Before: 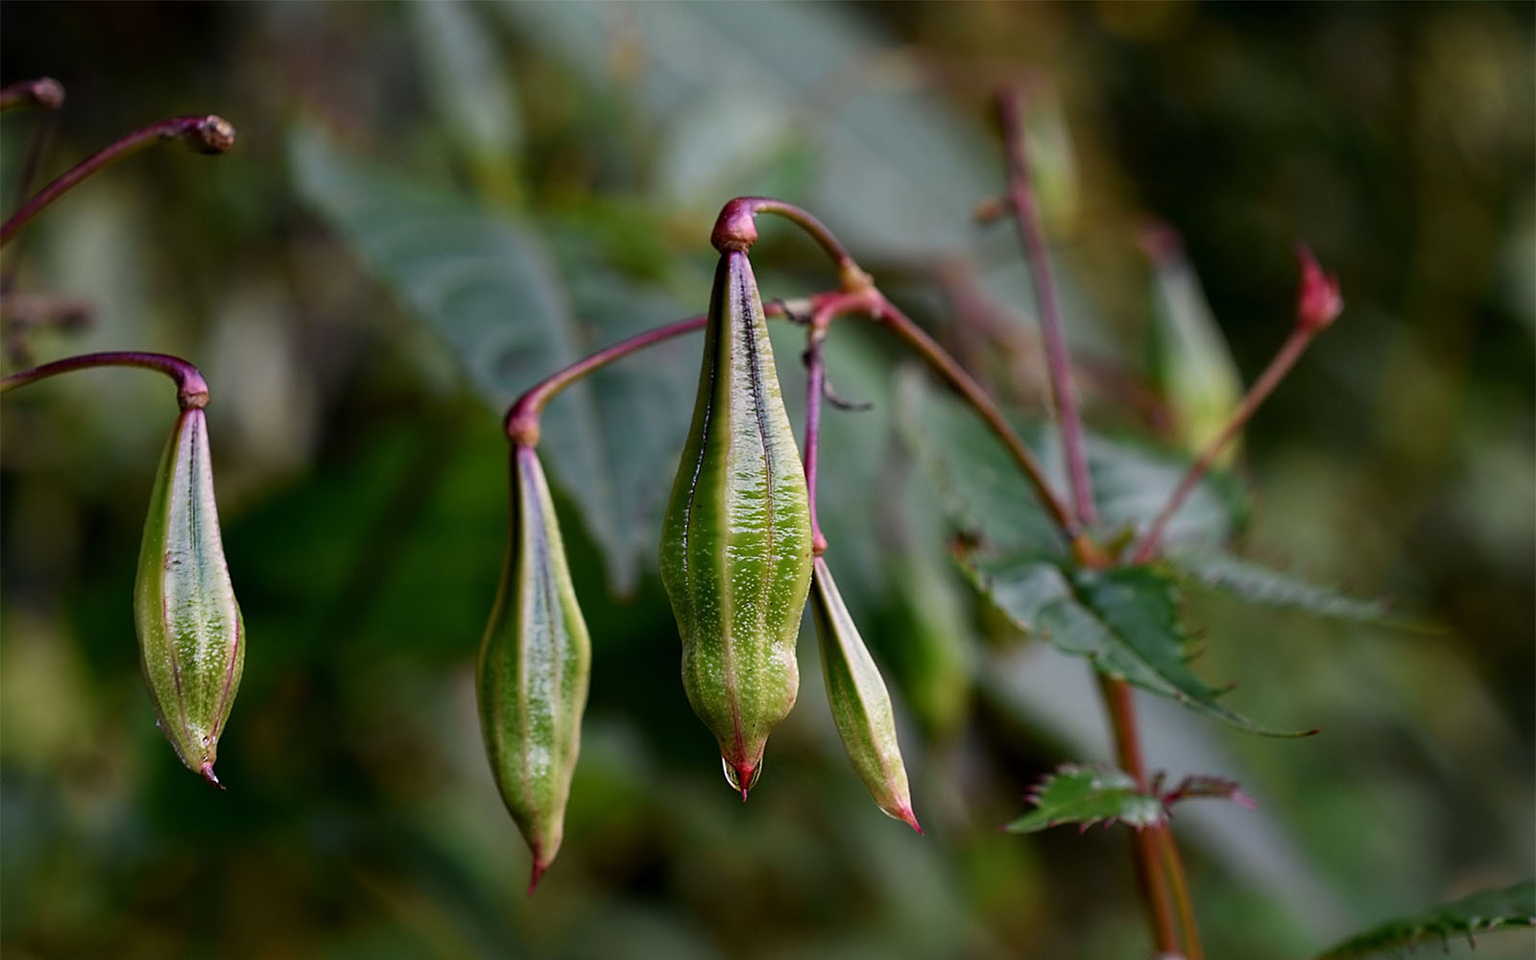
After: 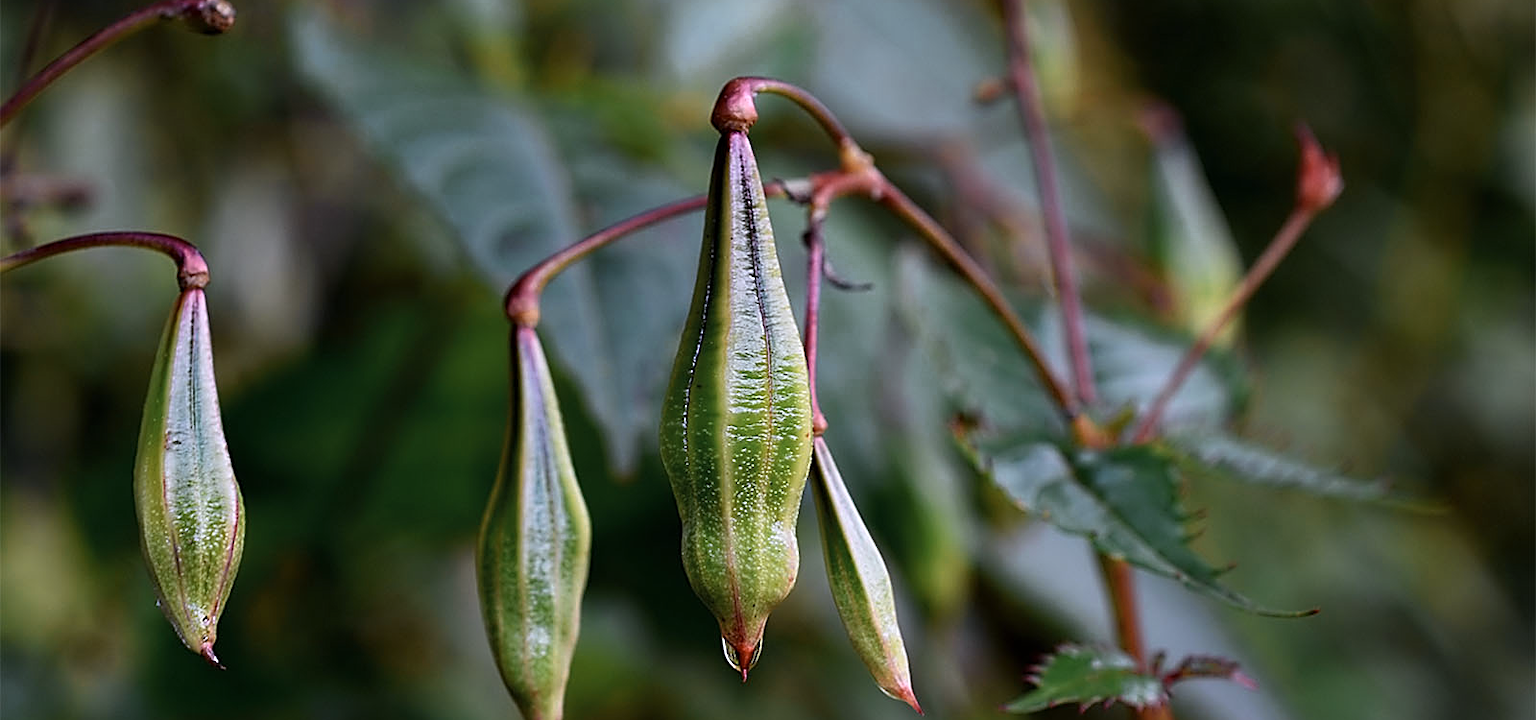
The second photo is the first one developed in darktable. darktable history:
sharpen: on, module defaults
color zones: curves: ch0 [(0.018, 0.548) (0.197, 0.654) (0.425, 0.447) (0.605, 0.658) (0.732, 0.579)]; ch1 [(0.105, 0.531) (0.224, 0.531) (0.386, 0.39) (0.618, 0.456) (0.732, 0.456) (0.956, 0.421)]; ch2 [(0.039, 0.583) (0.215, 0.465) (0.399, 0.544) (0.465, 0.548) (0.614, 0.447) (0.724, 0.43) (0.882, 0.623) (0.956, 0.632)]
white balance: red 0.967, blue 1.119, emerald 0.756
crop and rotate: top 12.5%, bottom 12.5%
